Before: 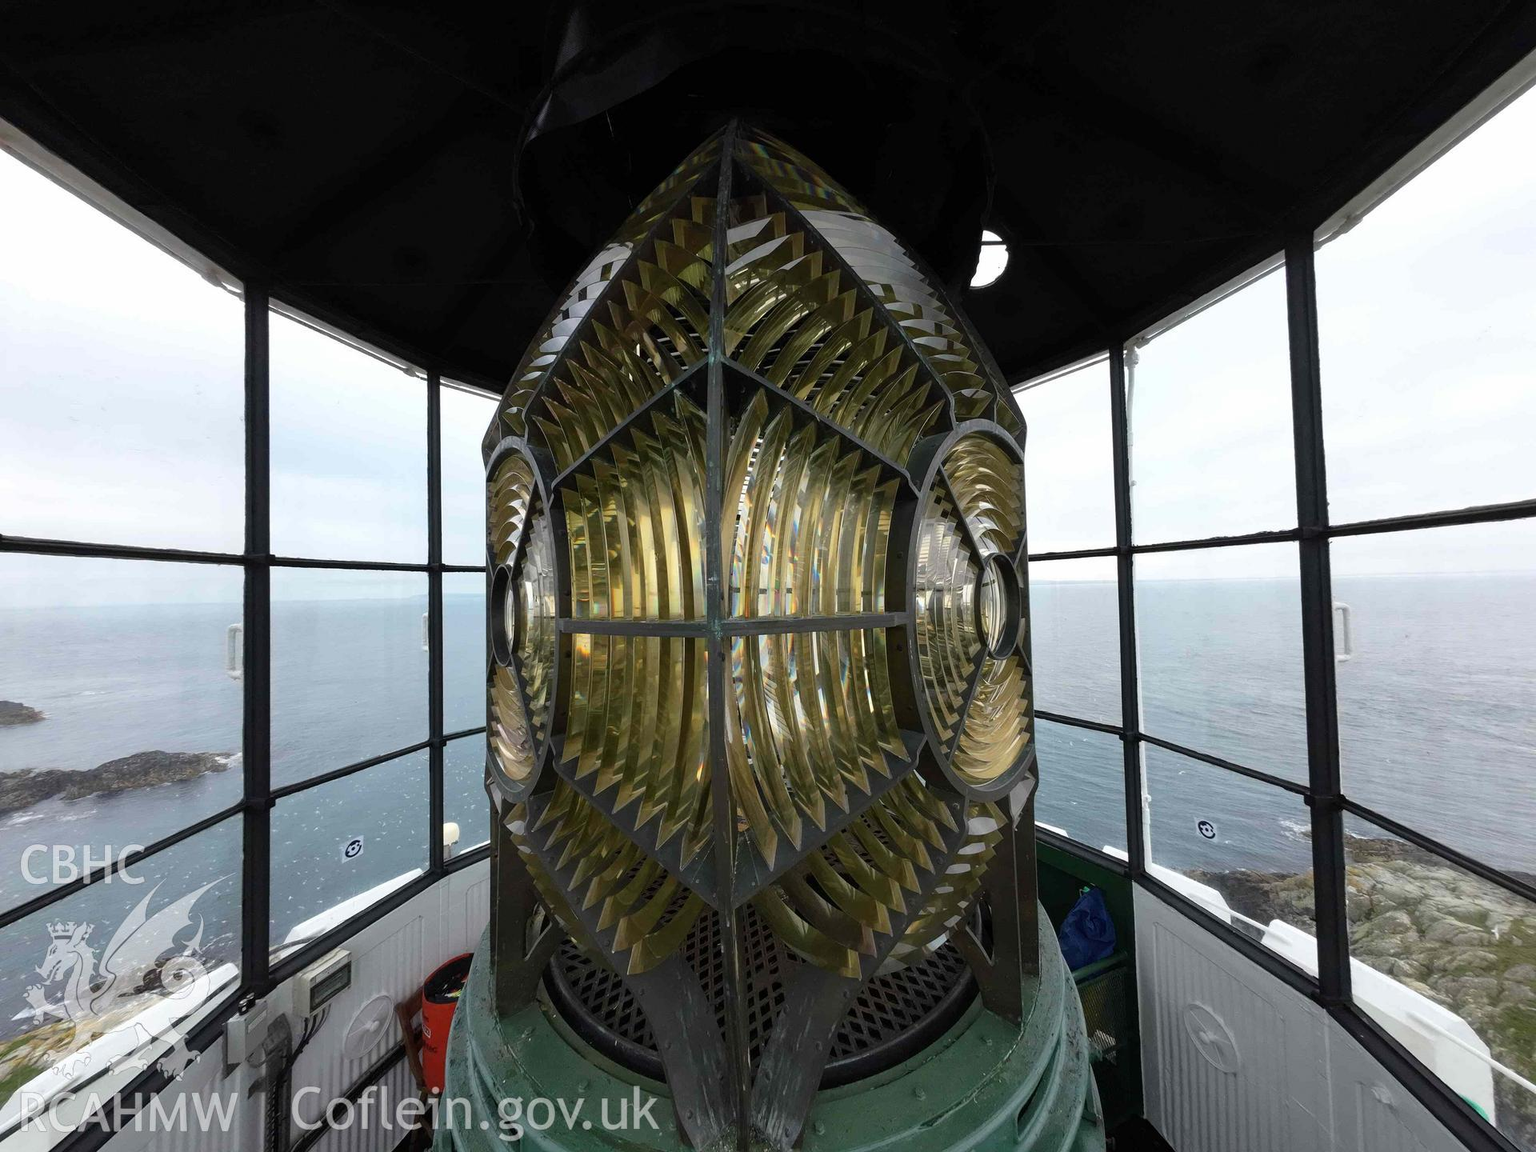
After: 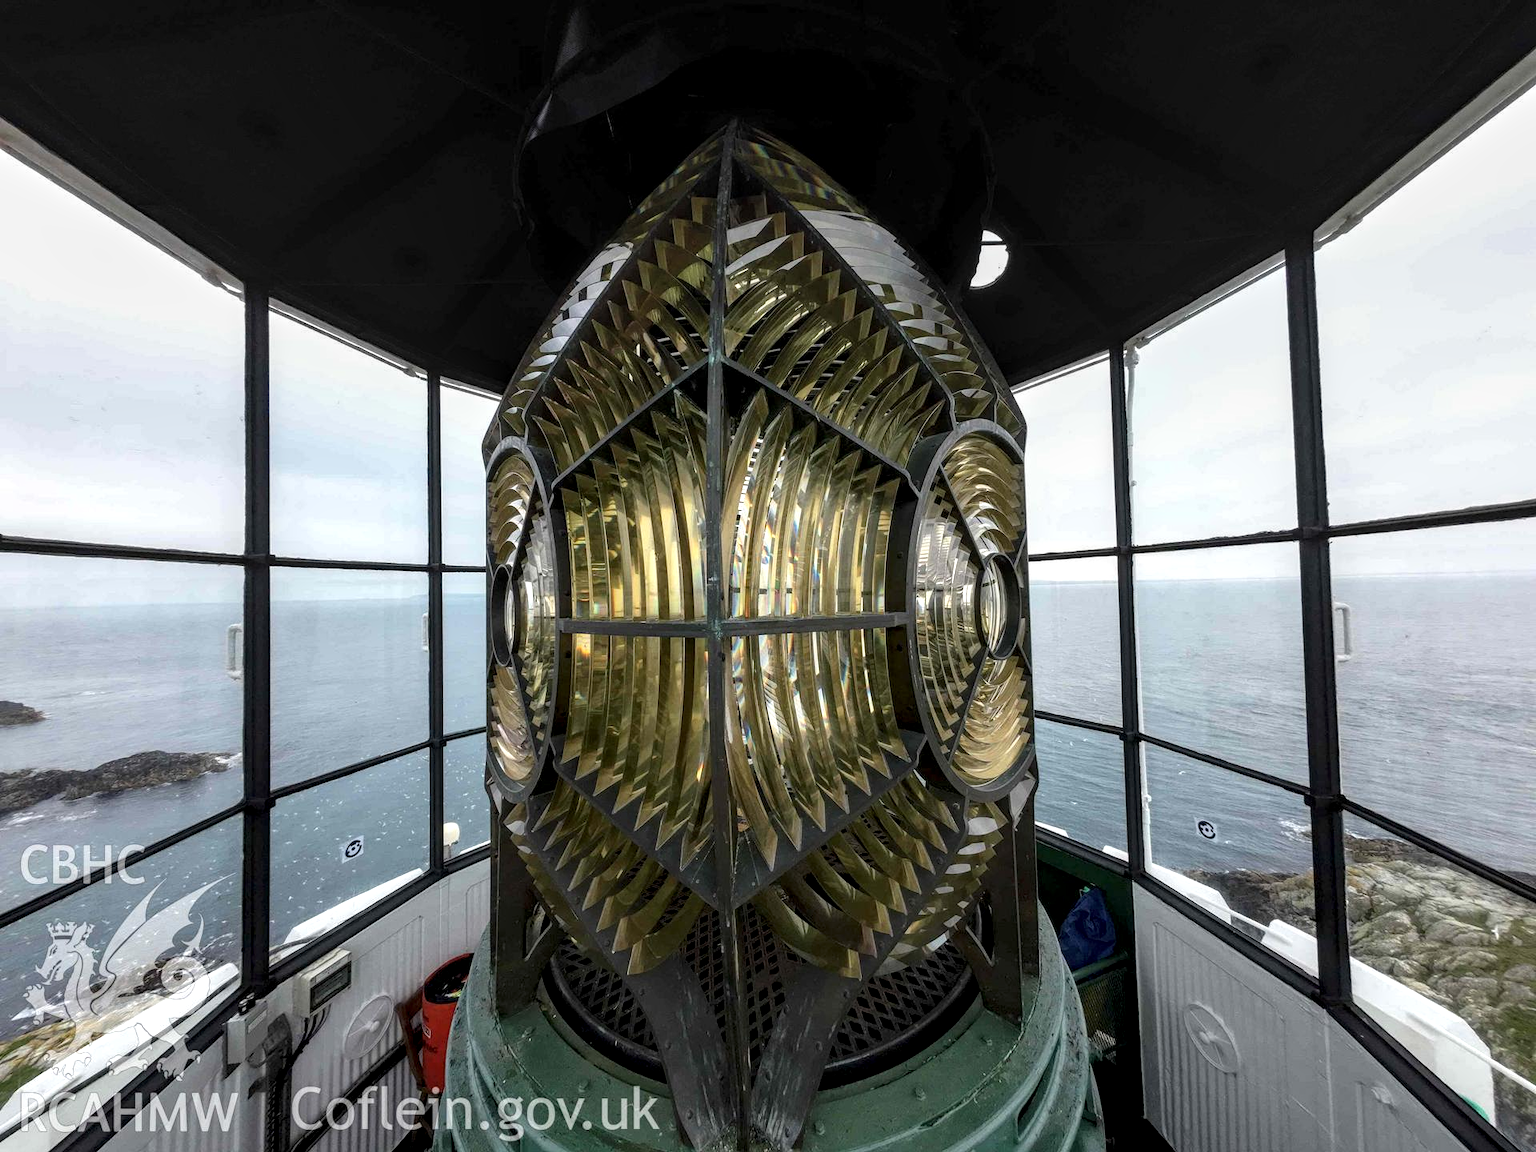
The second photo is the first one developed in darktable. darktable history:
local contrast: detail 150%
tone equalizer: on, module defaults
